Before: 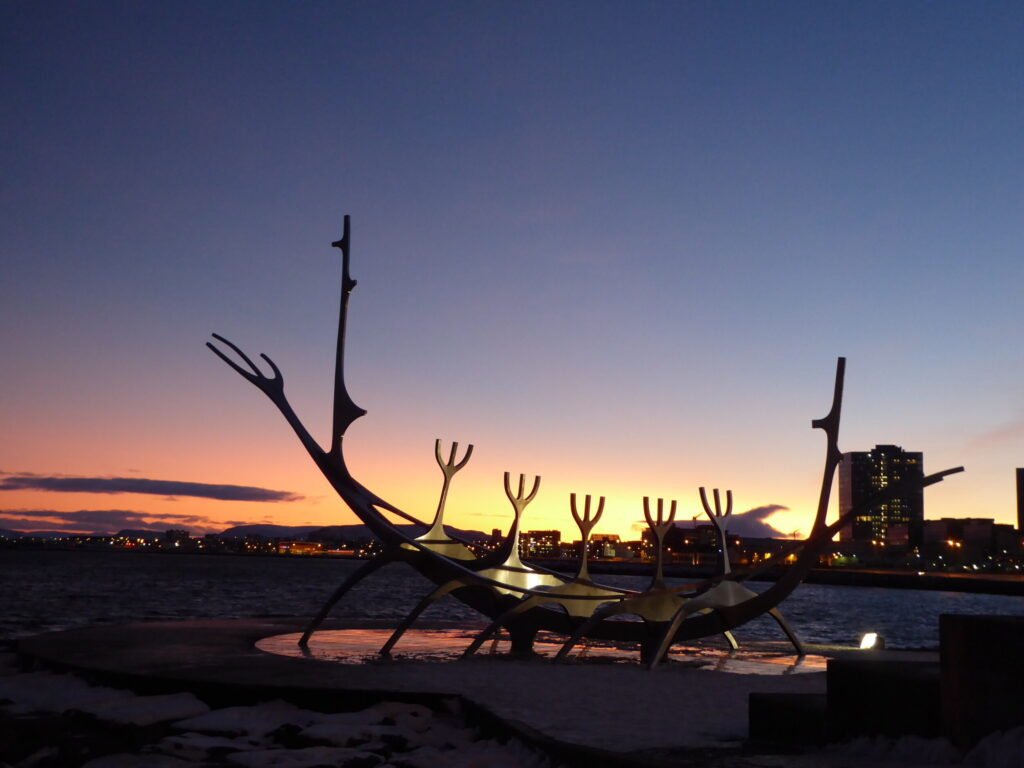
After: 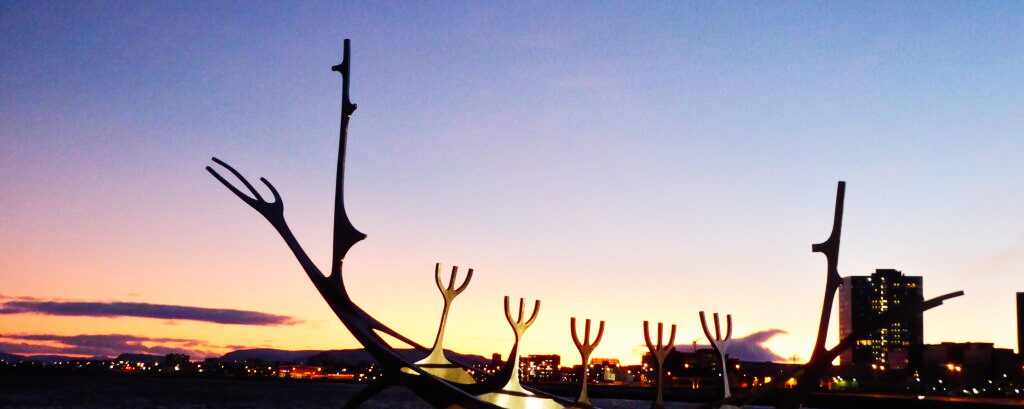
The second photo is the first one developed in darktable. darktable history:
crop and rotate: top 22.999%, bottom 23.65%
tone equalizer: -8 EV -0.002 EV, -7 EV 0.003 EV, -6 EV -0.031 EV, -5 EV 0.013 EV, -4 EV -0.009 EV, -3 EV 0.009 EV, -2 EV -0.085 EV, -1 EV -0.277 EV, +0 EV -0.587 EV
base curve: curves: ch0 [(0, 0) (0.007, 0.004) (0.027, 0.03) (0.046, 0.07) (0.207, 0.54) (0.442, 0.872) (0.673, 0.972) (1, 1)], preserve colors none
